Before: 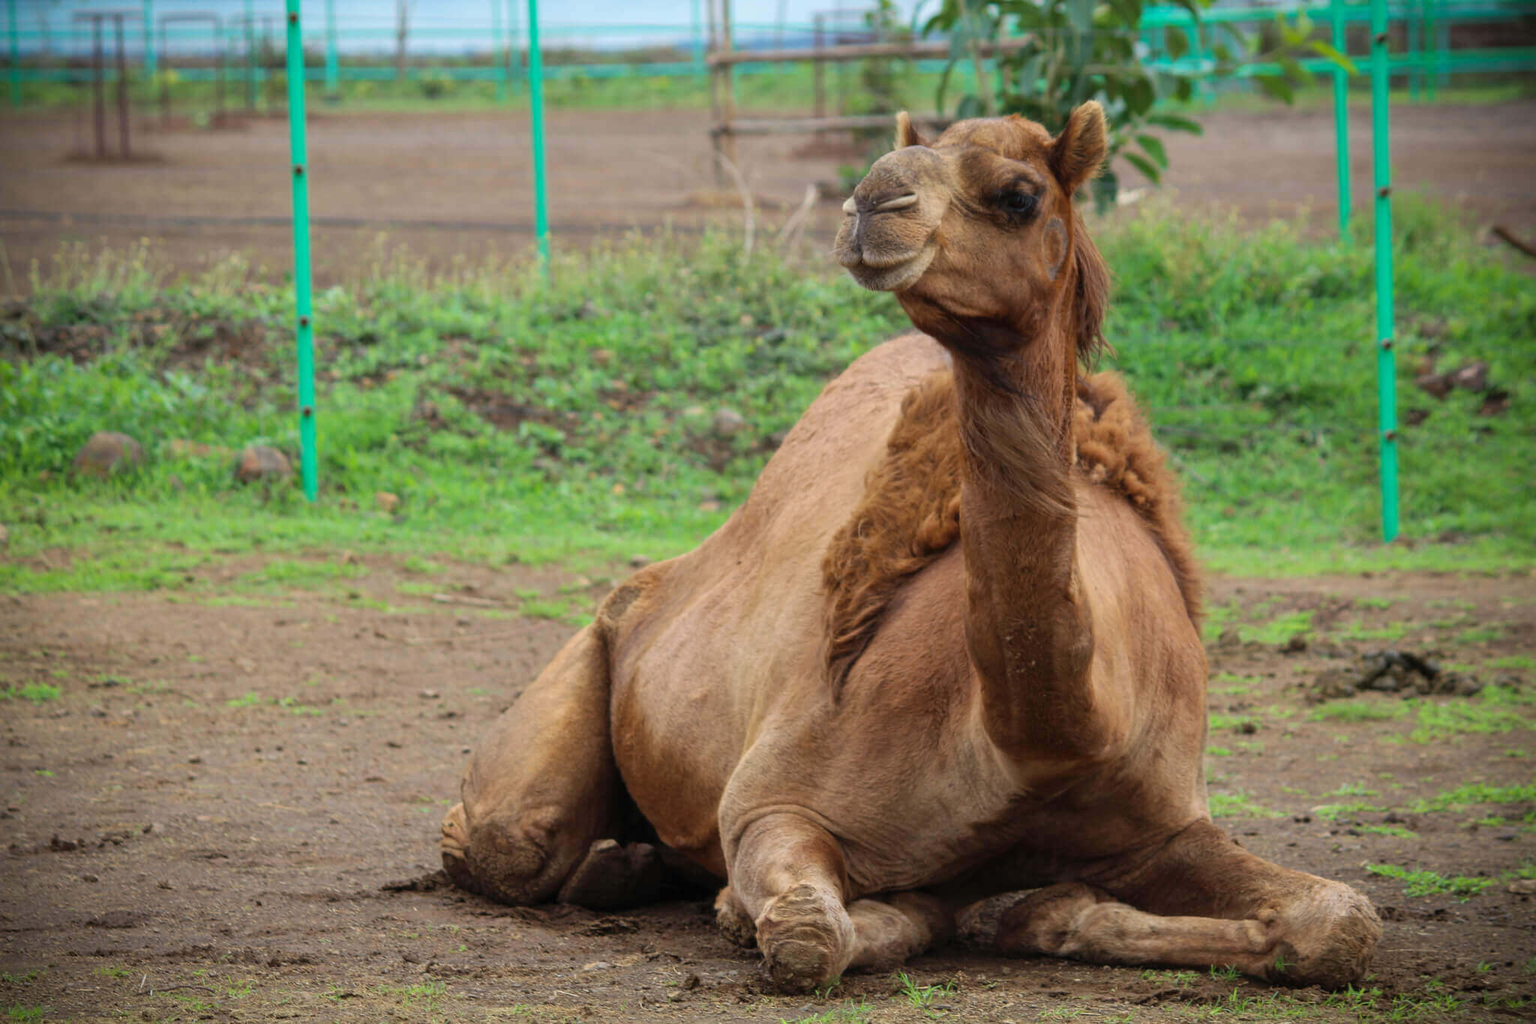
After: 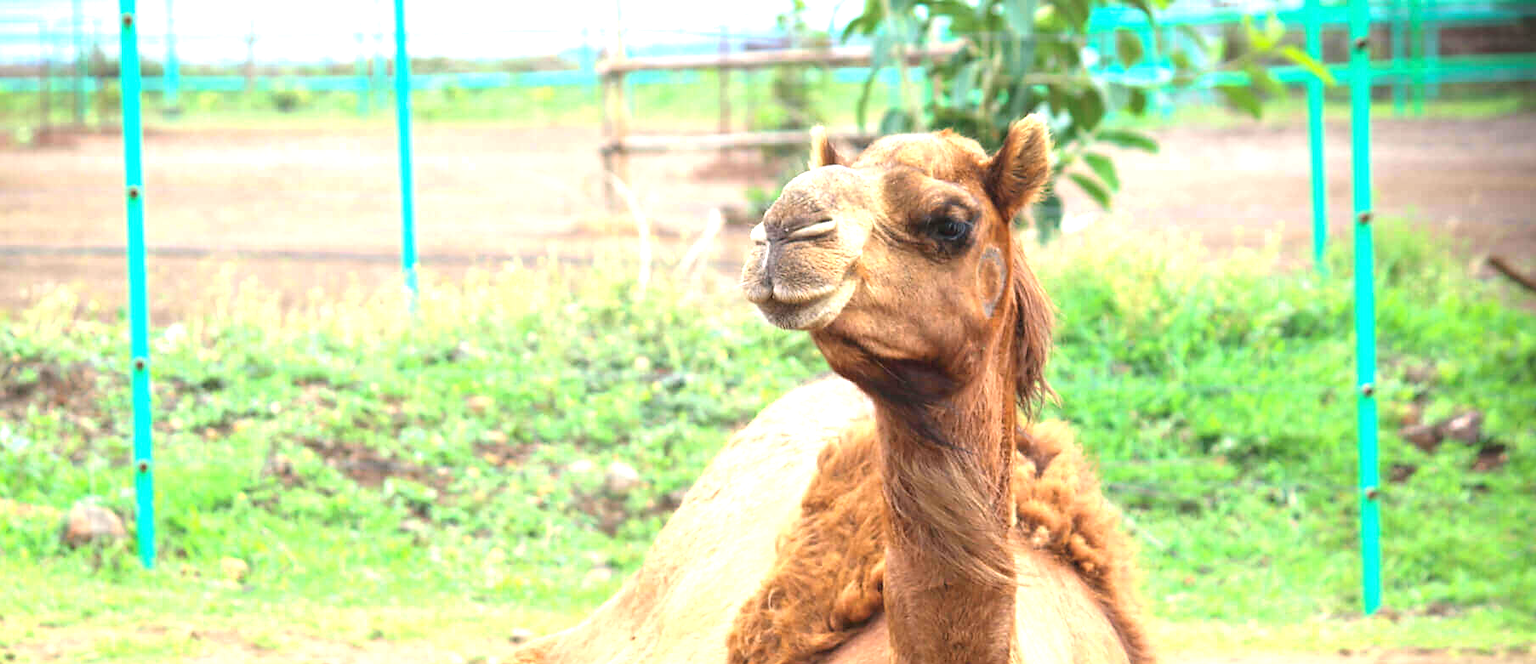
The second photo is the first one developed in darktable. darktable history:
sharpen: radius 1.458, amount 0.398, threshold 1.271
crop and rotate: left 11.812%, bottom 42.776%
exposure: black level correction 0, exposure 1.741 EV, compensate exposure bias true, compensate highlight preservation false
